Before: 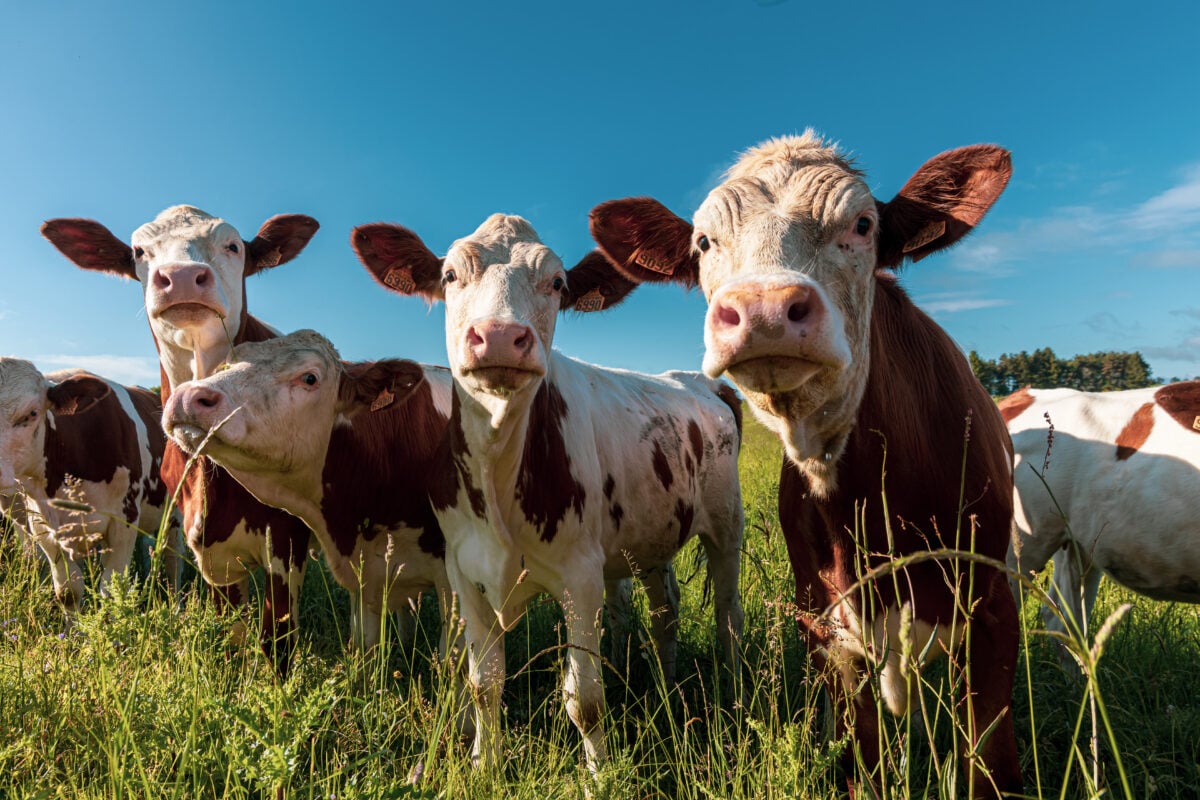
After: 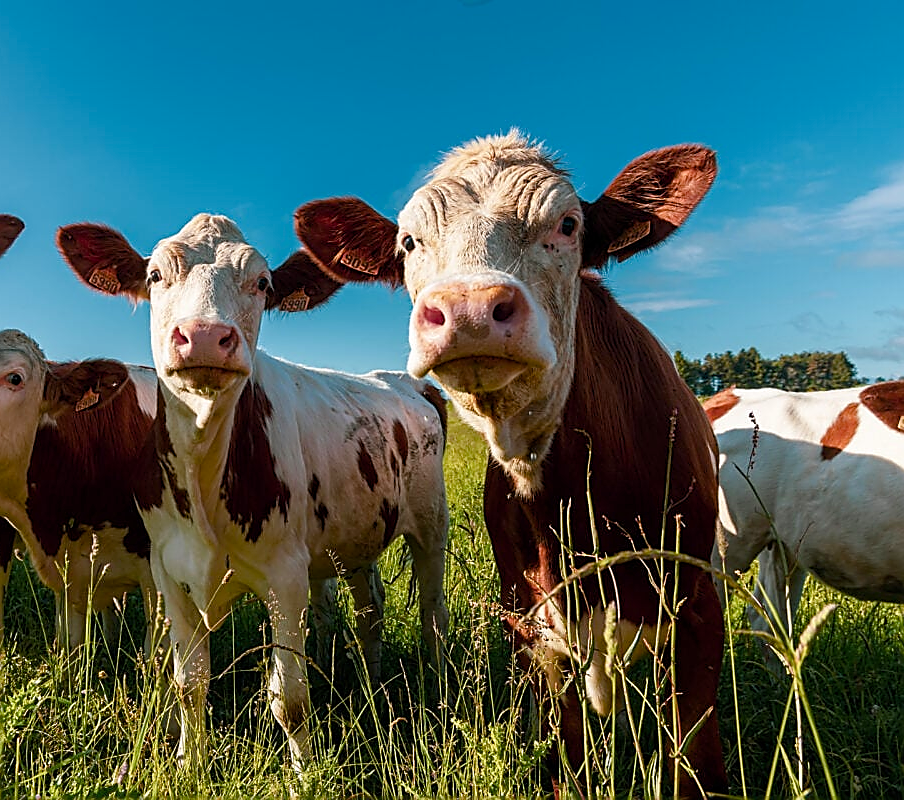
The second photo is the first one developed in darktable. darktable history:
sharpen: radius 1.4, amount 1.25, threshold 0.7
color balance rgb: perceptual saturation grading › global saturation 20%, perceptual saturation grading › highlights -25%, perceptual saturation grading › shadows 25%
crop and rotate: left 24.6%
